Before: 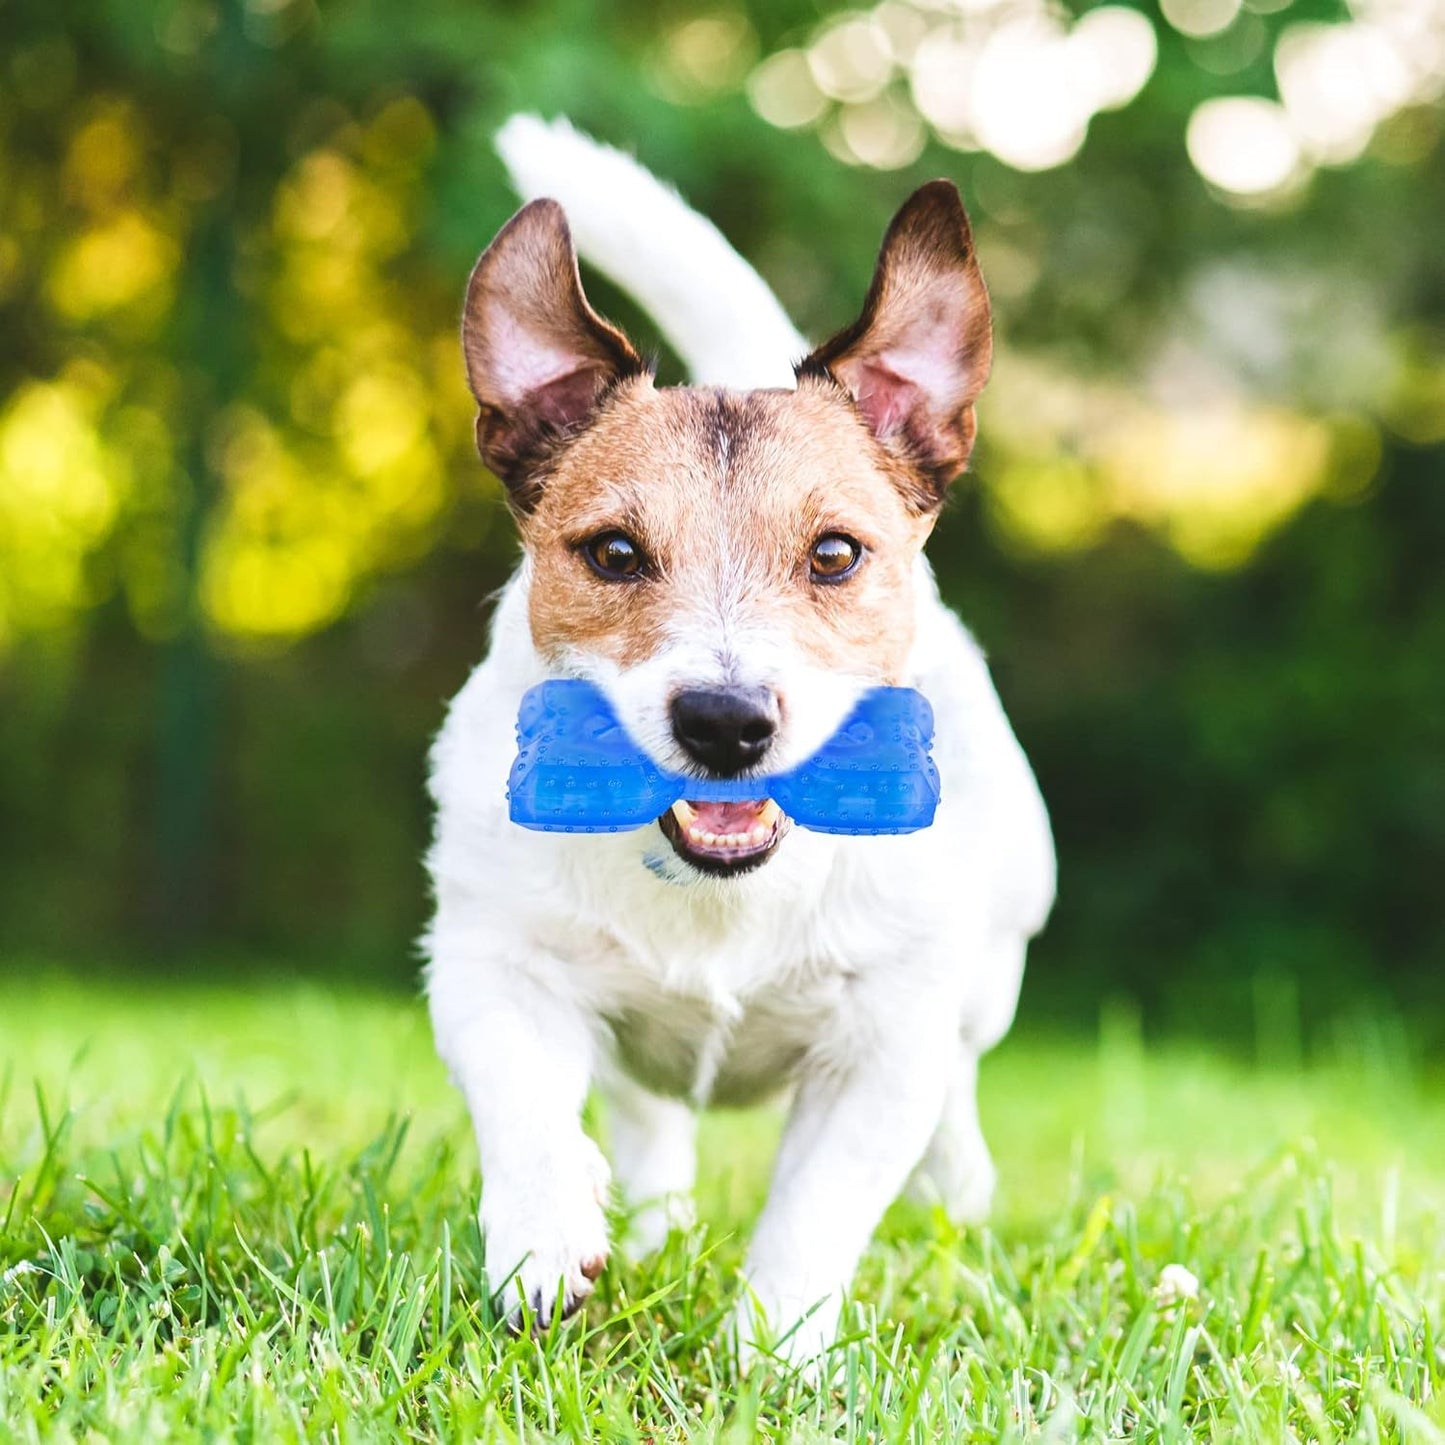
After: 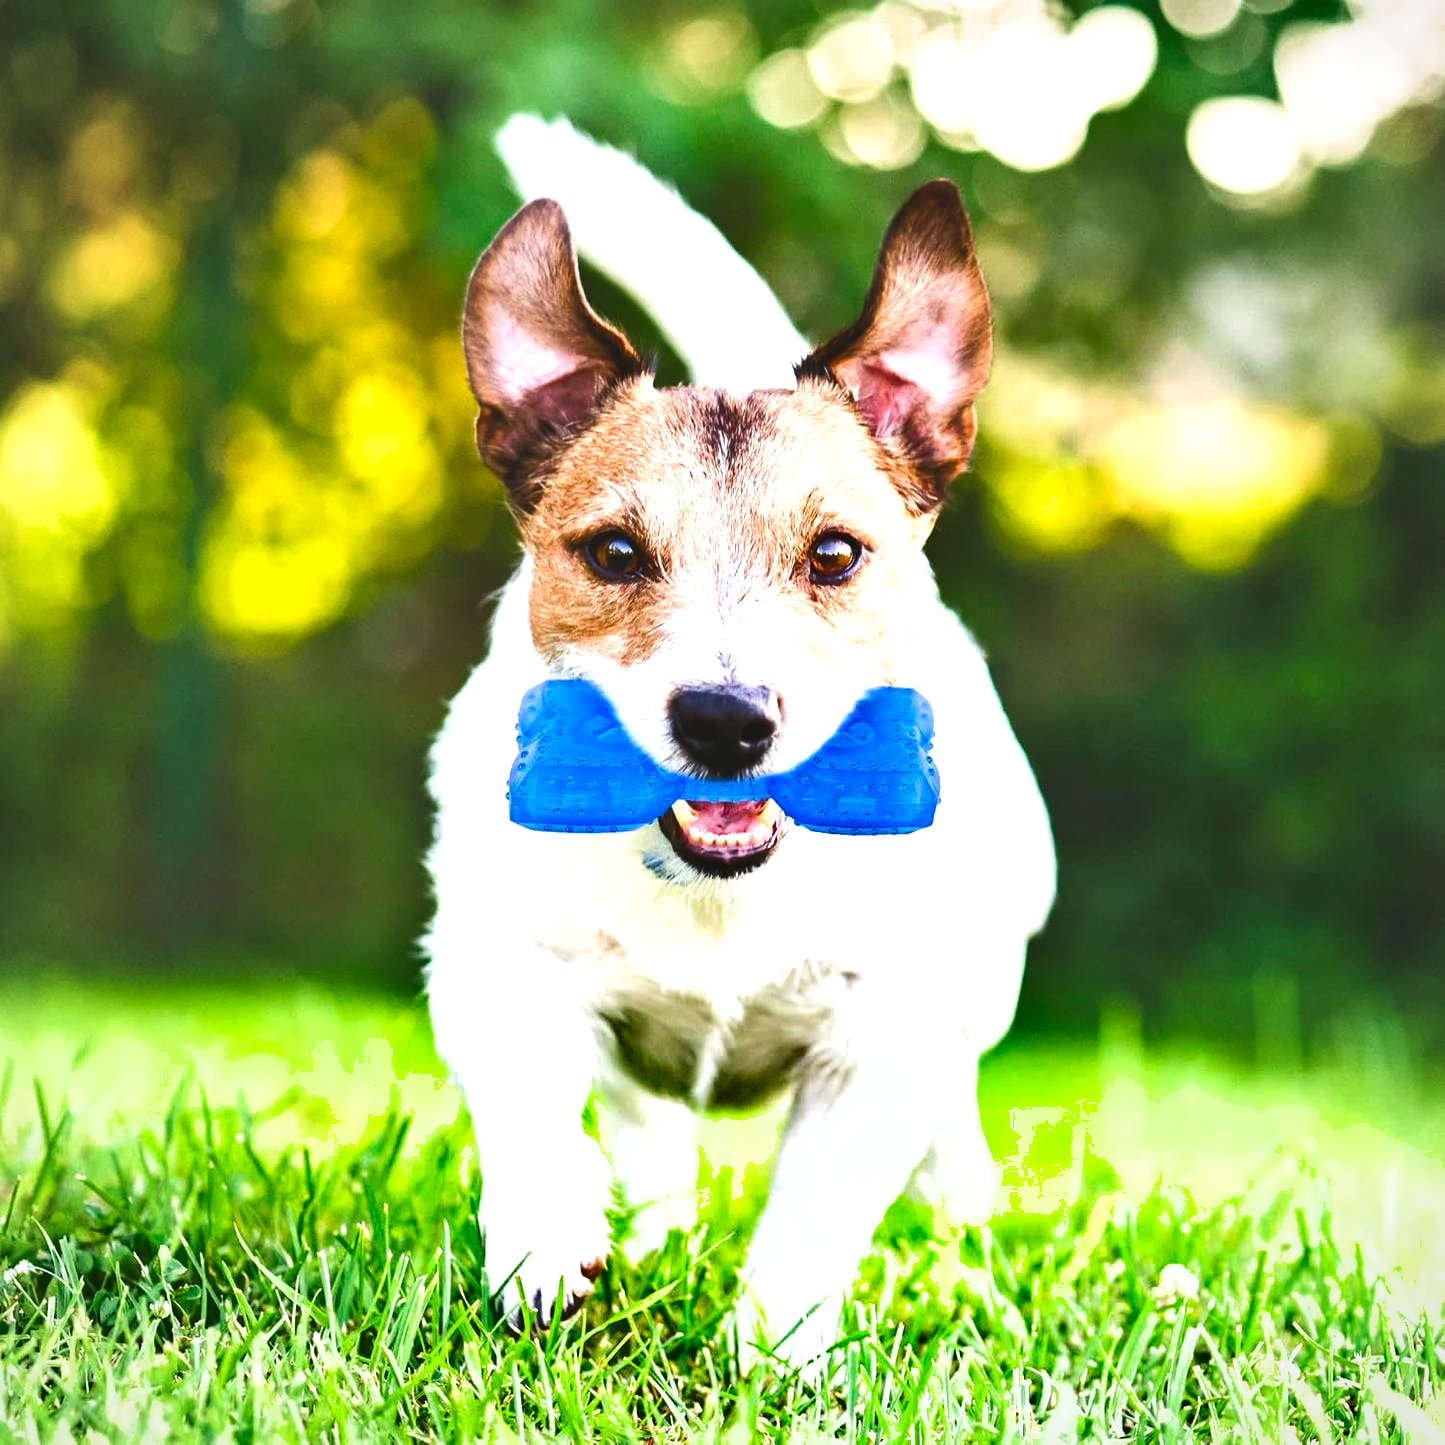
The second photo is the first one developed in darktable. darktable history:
contrast brightness saturation: saturation 0.182
vignetting: brightness -0.182, saturation -0.288, automatic ratio true
exposure: black level correction -0.002, exposure 0.534 EV, compensate highlight preservation false
shadows and highlights: shadows 5.16, soften with gaussian
